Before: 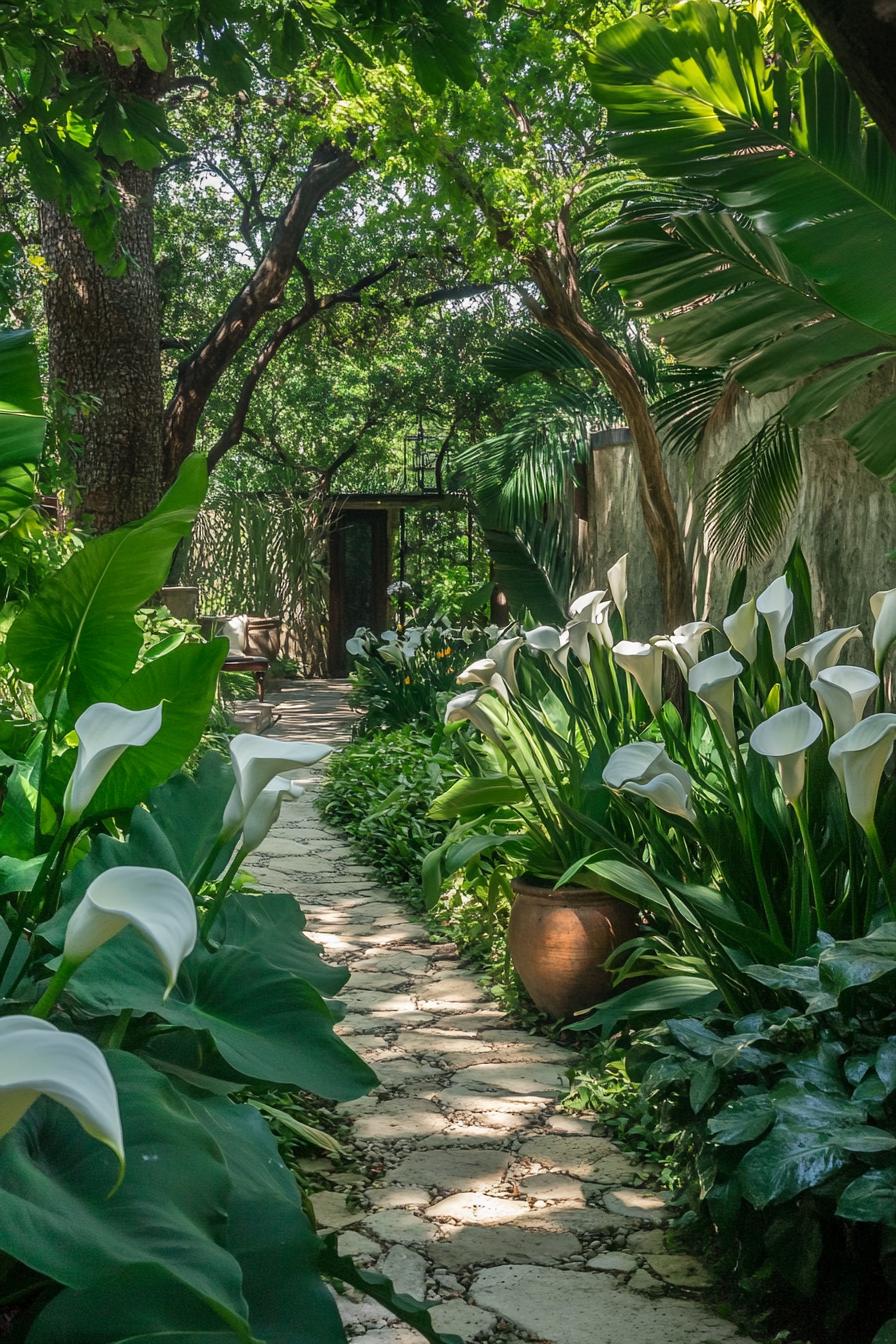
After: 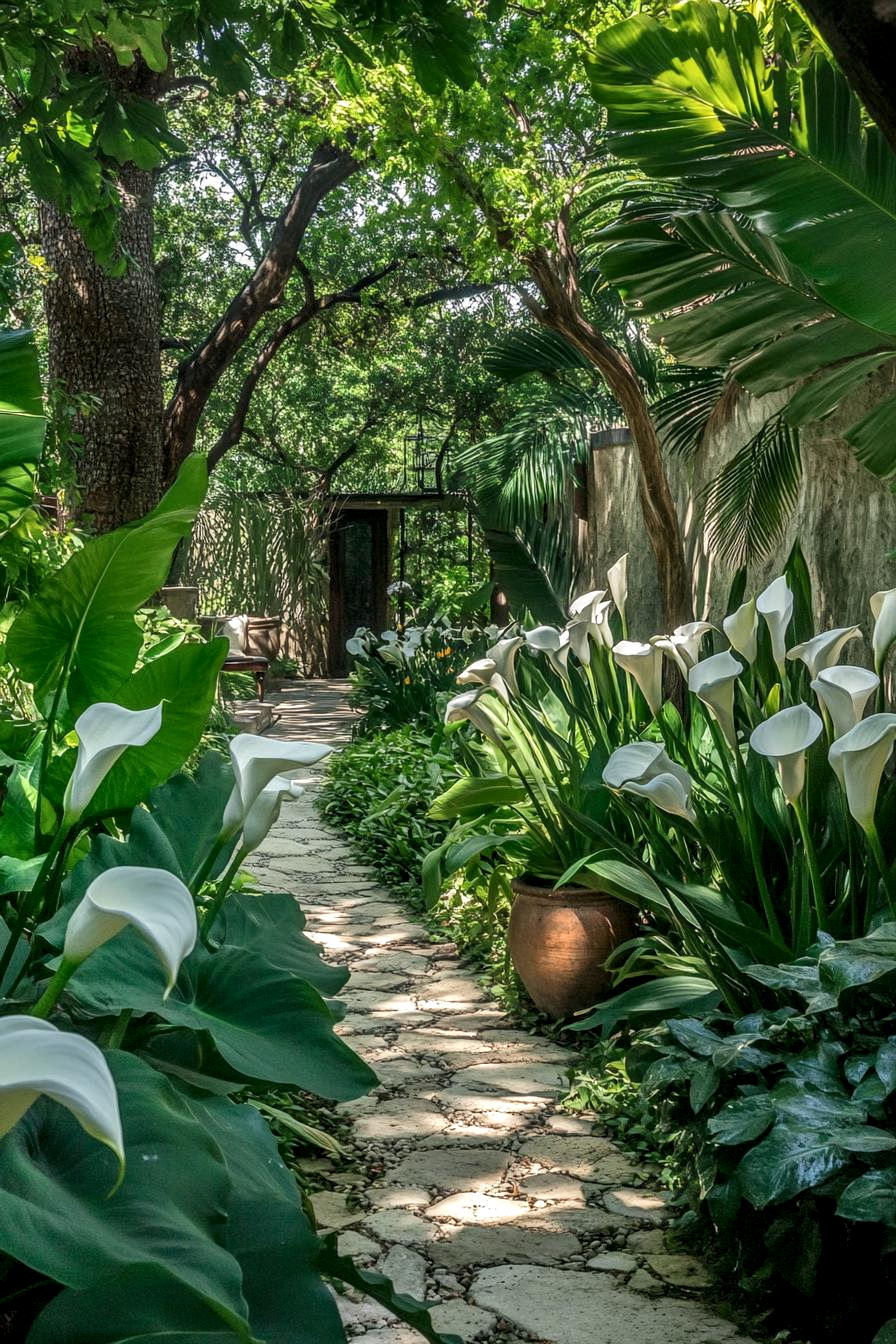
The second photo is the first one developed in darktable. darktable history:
local contrast: highlights 44%, shadows 64%, detail 136%, midtone range 0.519
